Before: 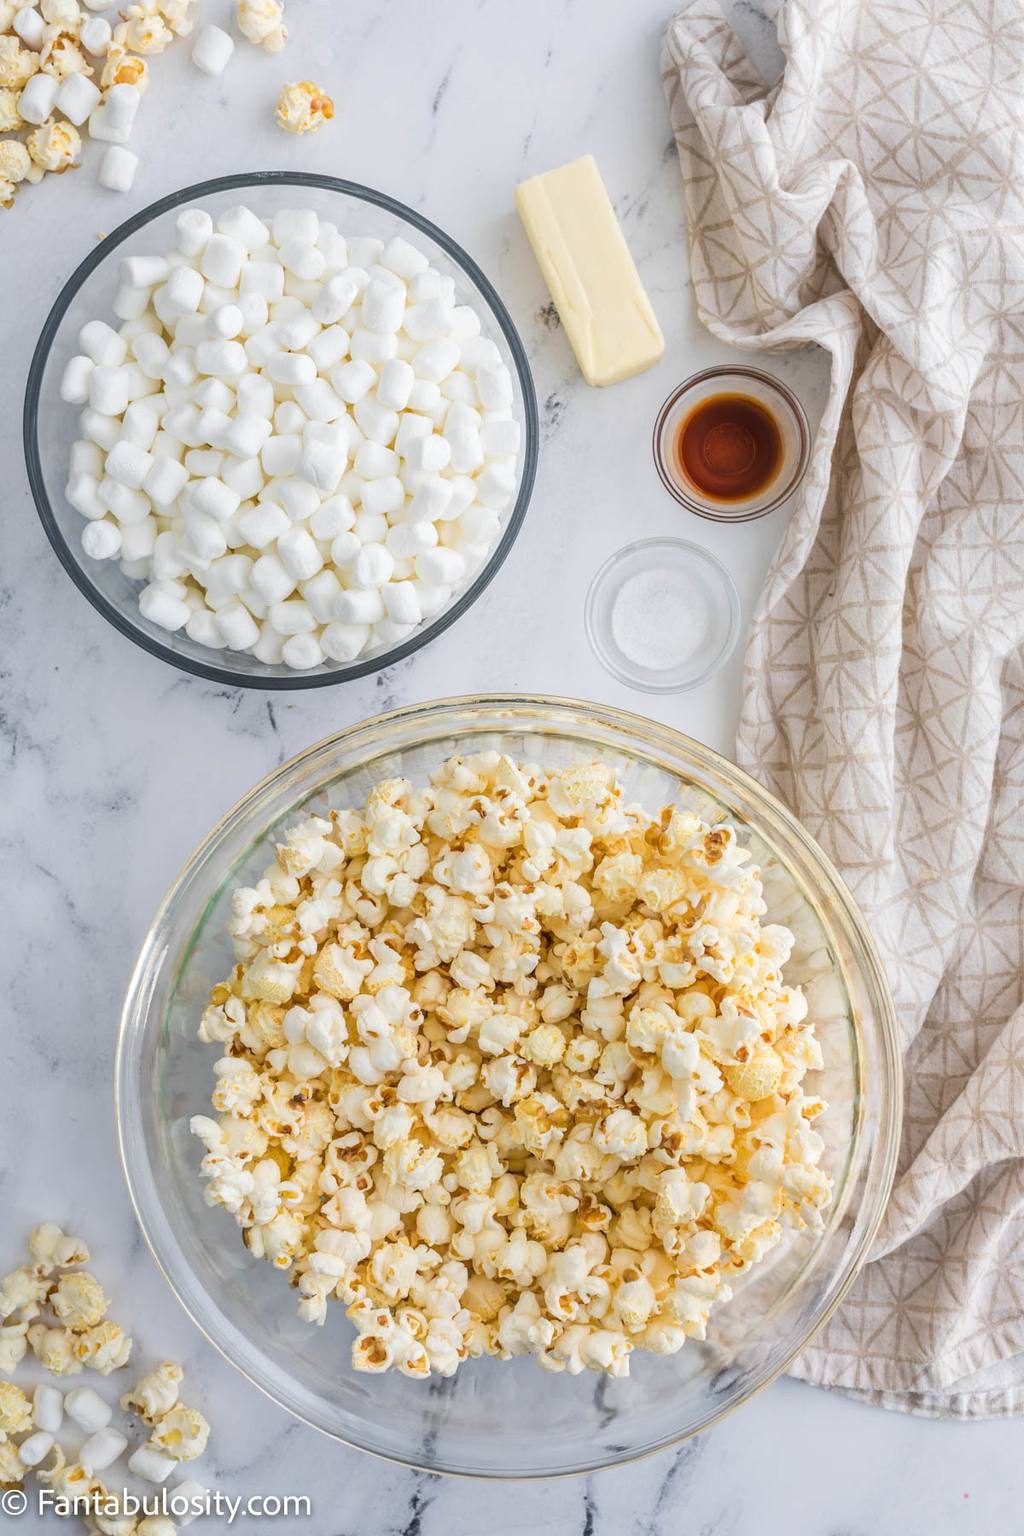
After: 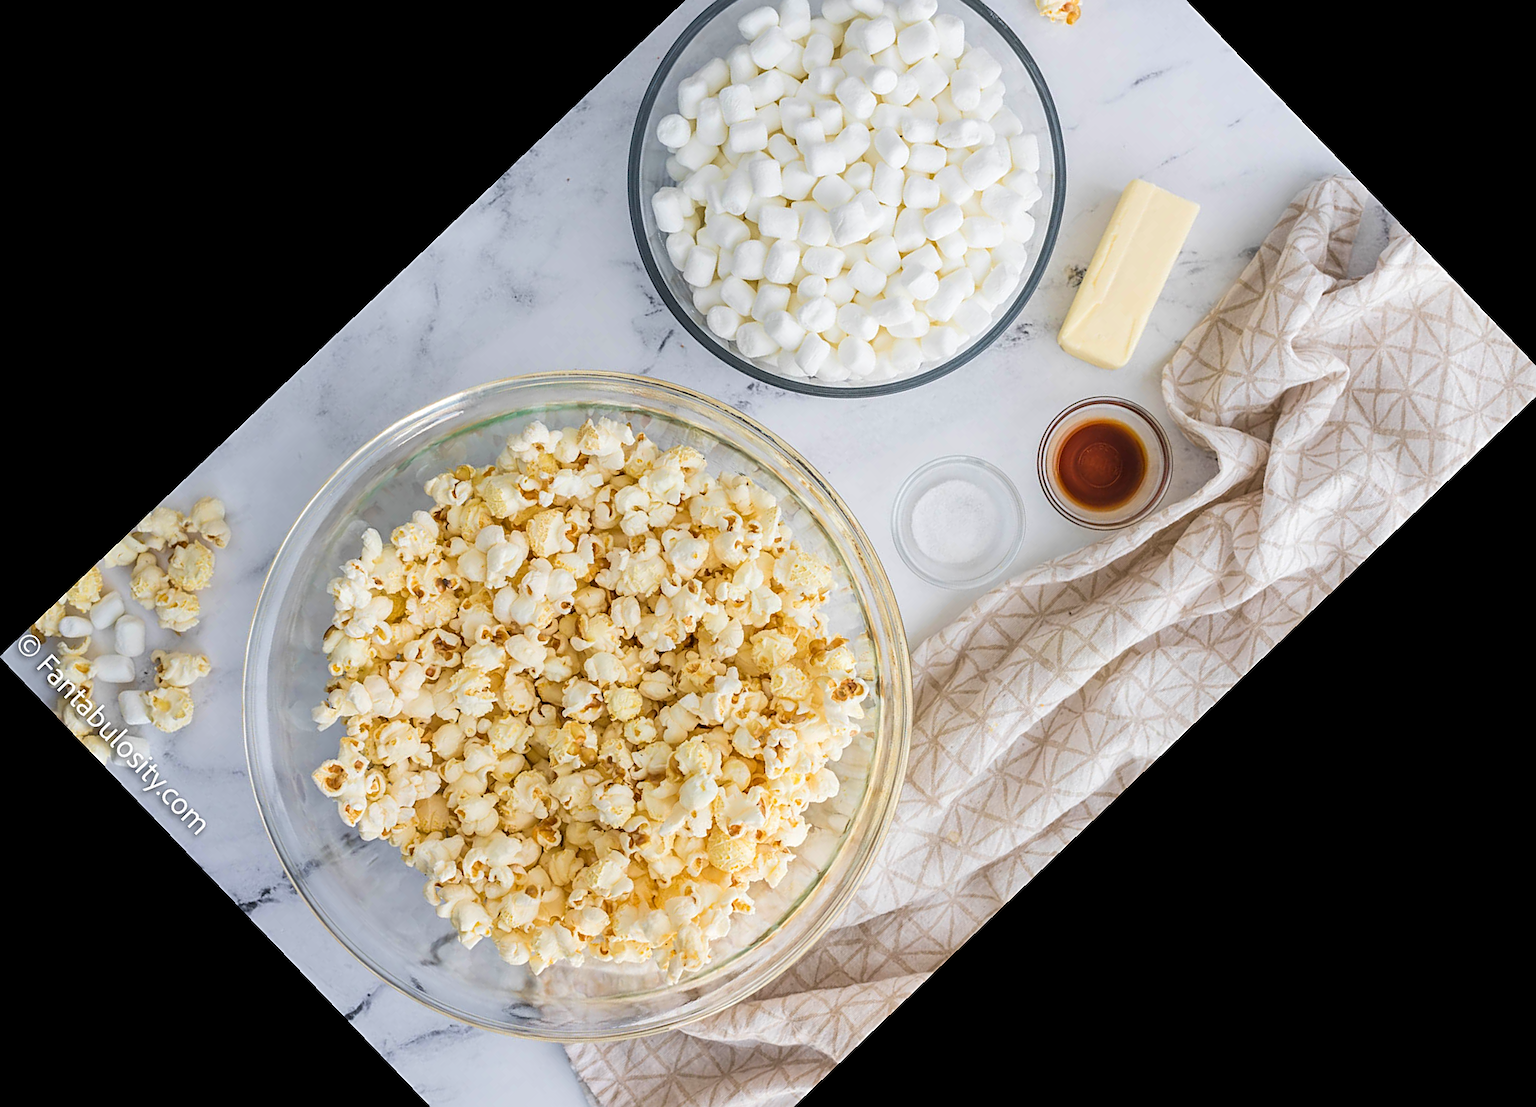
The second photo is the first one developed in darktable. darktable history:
sharpen: on, module defaults
crop and rotate: angle -46.26°, top 16.234%, right 0.912%, bottom 11.704%
velvia: strength 15%
